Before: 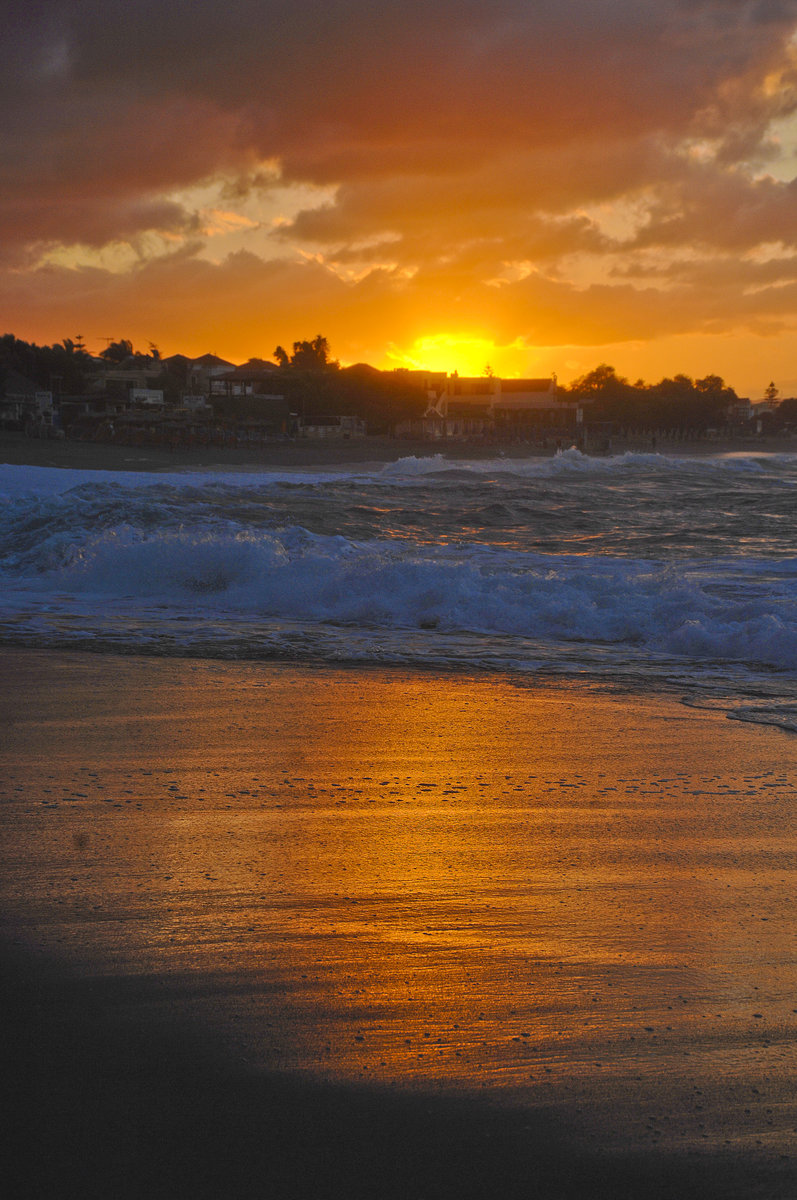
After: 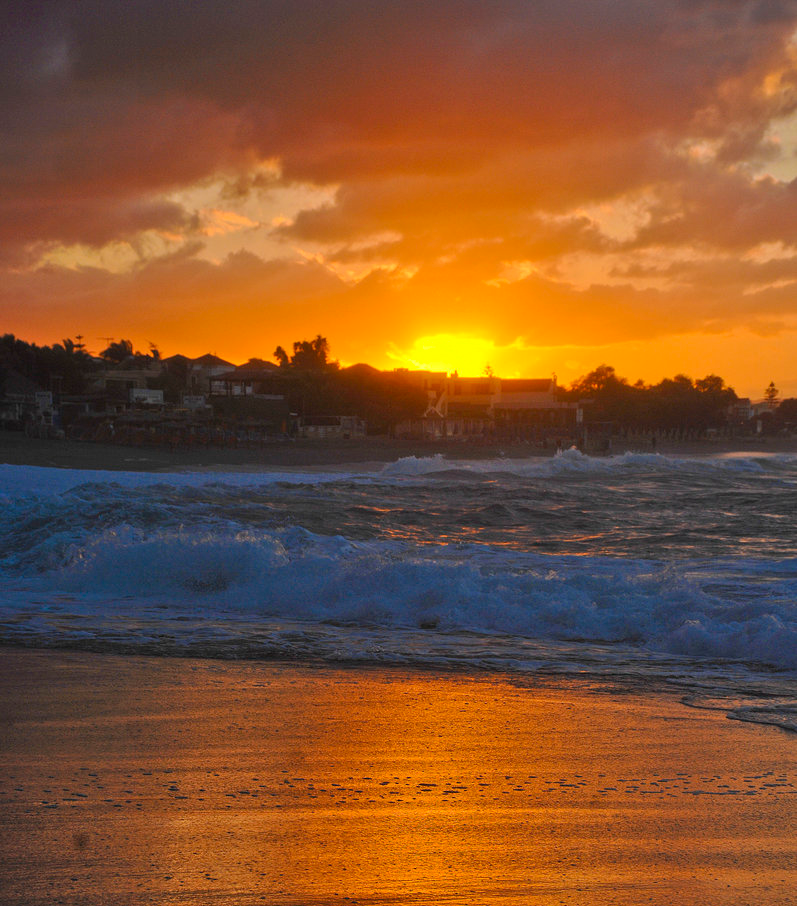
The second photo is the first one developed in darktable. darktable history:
crop: bottom 24.478%
